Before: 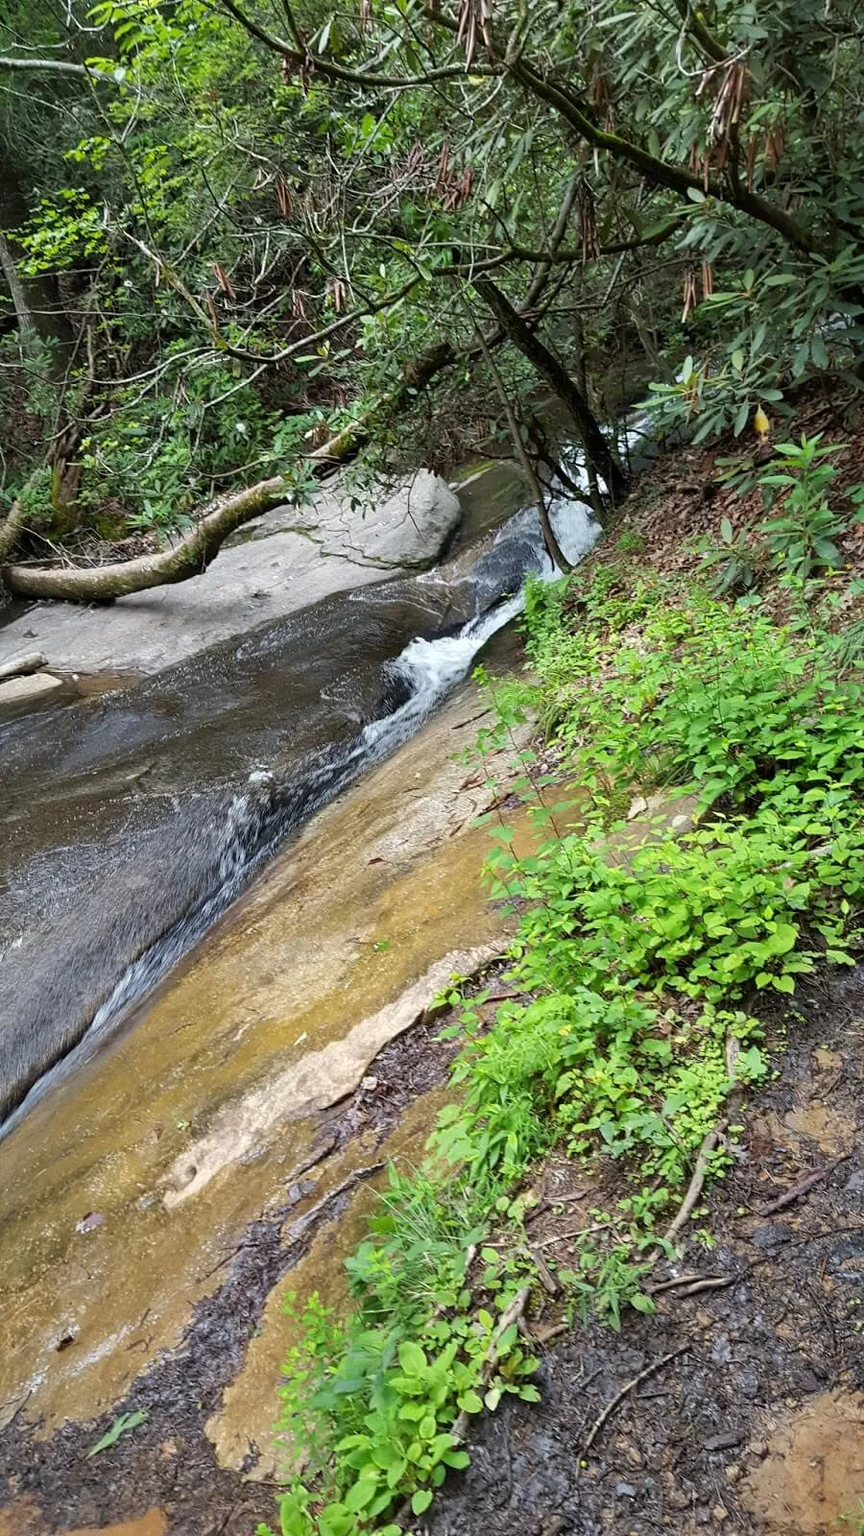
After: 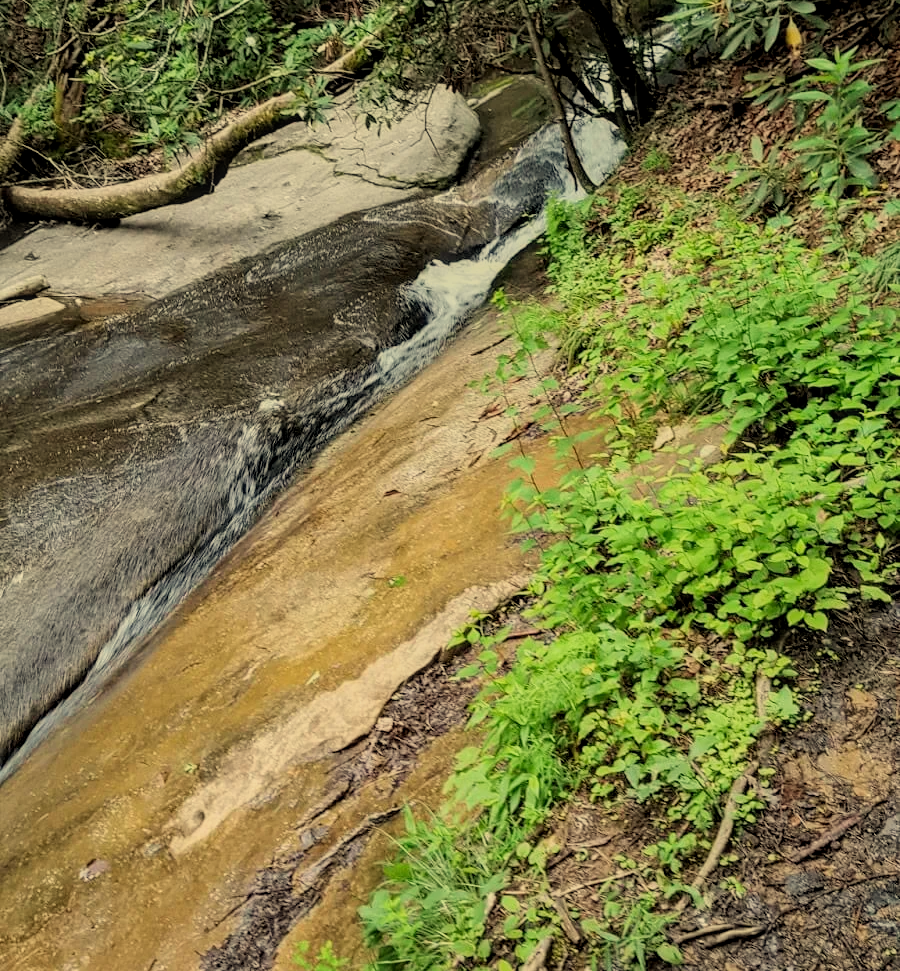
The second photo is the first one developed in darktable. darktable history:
local contrast: on, module defaults
filmic rgb: black relative exposure -7.48 EV, white relative exposure 4.83 EV, hardness 3.4, color science v6 (2022)
white balance: red 1.08, blue 0.791
crop and rotate: top 25.357%, bottom 13.942%
